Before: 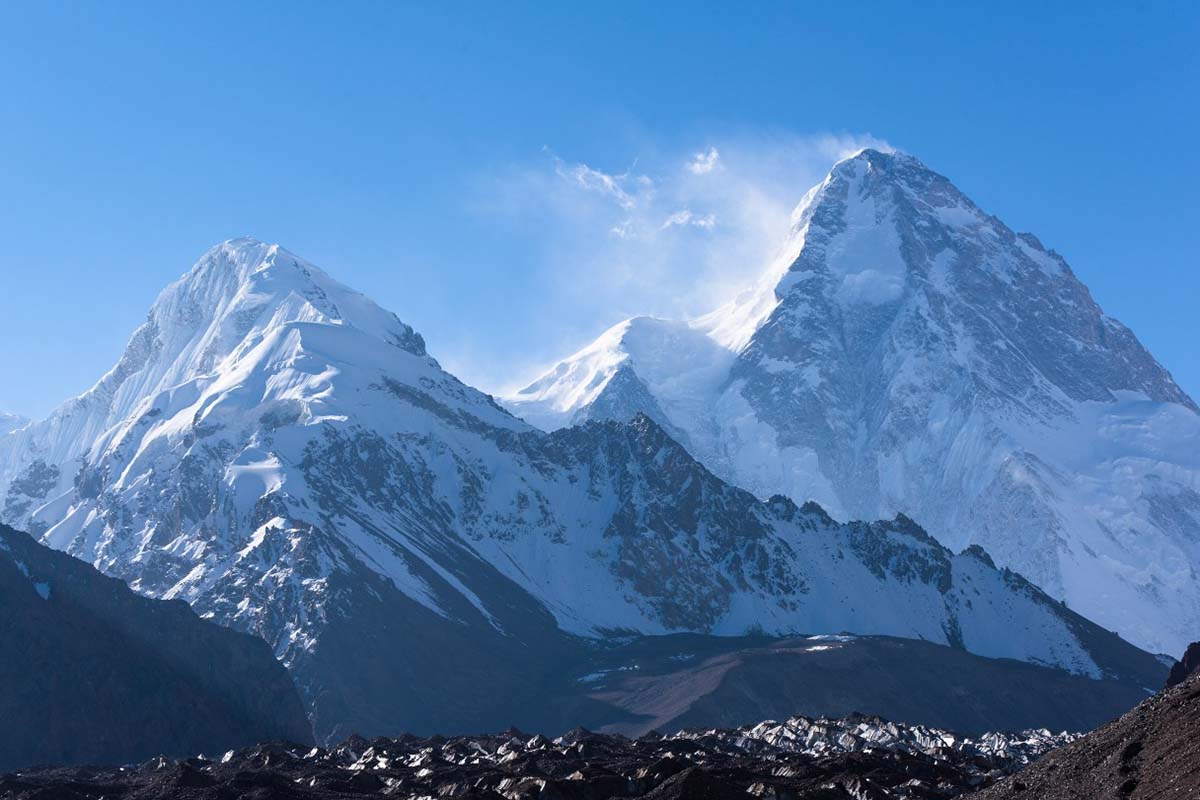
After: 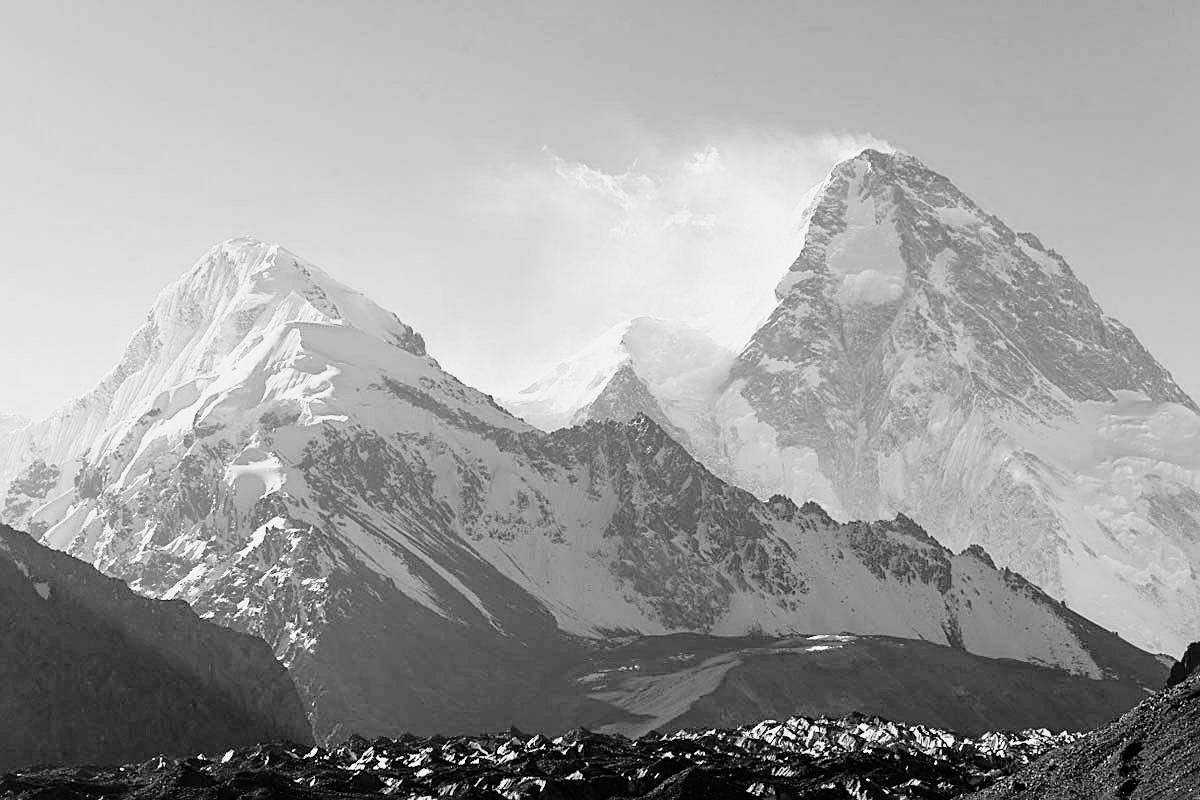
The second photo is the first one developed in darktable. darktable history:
sharpen: on, module defaults
base curve: curves: ch0 [(0, 0) (0.088, 0.125) (0.176, 0.251) (0.354, 0.501) (0.613, 0.749) (1, 0.877)], preserve colors none
tone curve: curves: ch0 [(0, 0) (0.062, 0.023) (0.168, 0.142) (0.359, 0.44) (0.469, 0.544) (0.634, 0.722) (0.839, 0.909) (0.998, 0.978)]; ch1 [(0, 0) (0.437, 0.453) (0.472, 0.47) (0.502, 0.504) (0.527, 0.546) (0.568, 0.619) (0.608, 0.665) (0.669, 0.748) (0.859, 0.899) (1, 1)]; ch2 [(0, 0) (0.33, 0.301) (0.421, 0.443) (0.473, 0.498) (0.509, 0.5) (0.535, 0.564) (0.575, 0.625) (0.608, 0.676) (1, 1)], color space Lab, independent channels, preserve colors none
contrast brightness saturation: saturation -0.986
